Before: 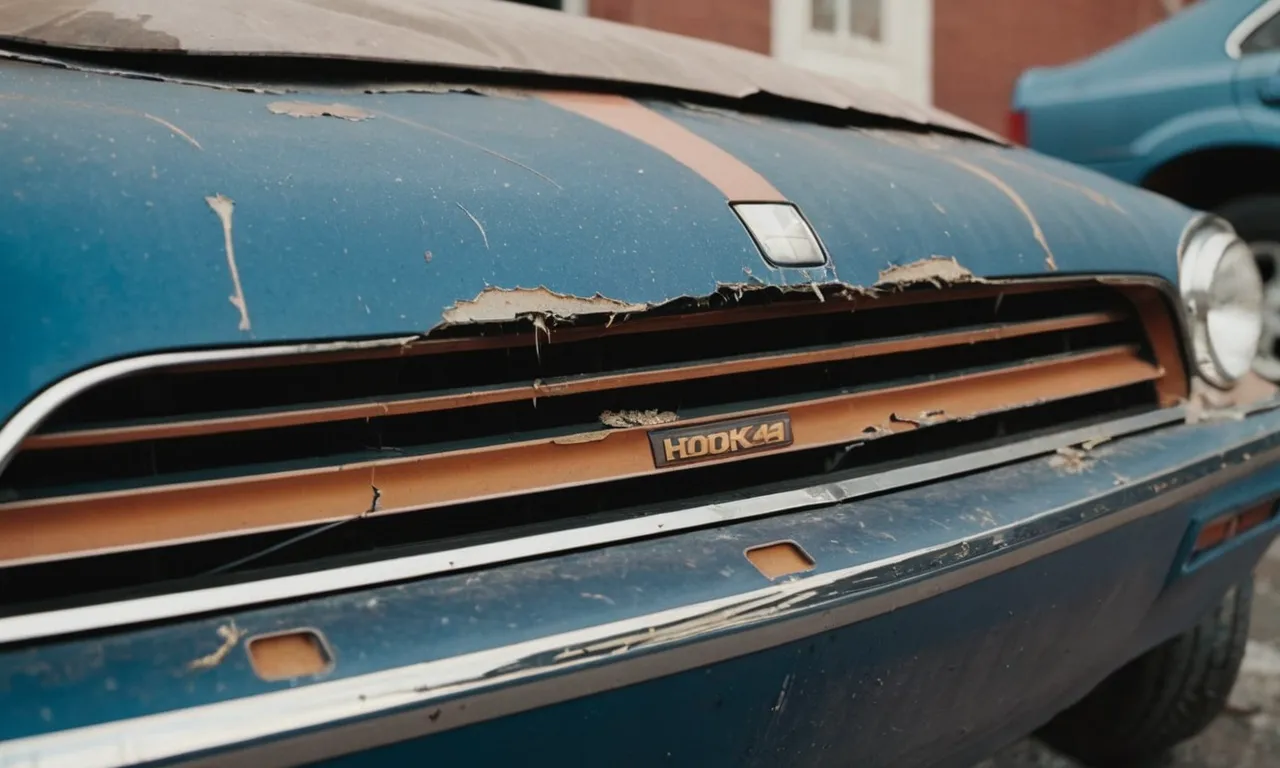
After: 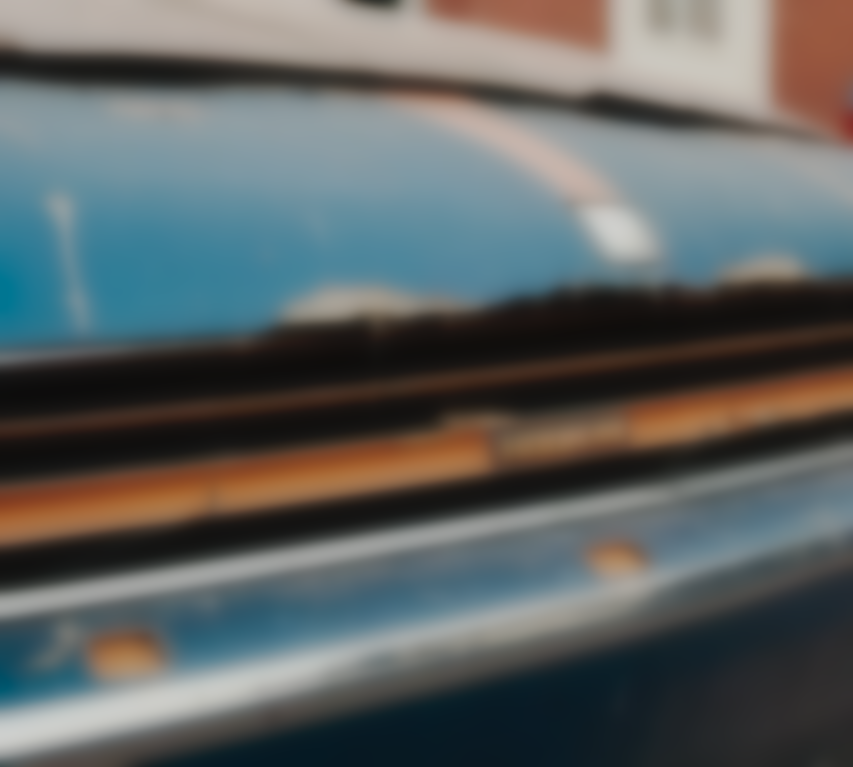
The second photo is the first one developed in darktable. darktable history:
tone curve: curves: ch0 [(0, 0) (0.003, 0.012) (0.011, 0.014) (0.025, 0.02) (0.044, 0.034) (0.069, 0.047) (0.1, 0.063) (0.136, 0.086) (0.177, 0.131) (0.224, 0.183) (0.277, 0.243) (0.335, 0.317) (0.399, 0.403) (0.468, 0.488) (0.543, 0.573) (0.623, 0.649) (0.709, 0.718) (0.801, 0.795) (0.898, 0.872) (1, 1)], preserve colors none
crop and rotate: left 12.673%, right 20.66%
sharpen: on, module defaults
lowpass: on, module defaults
